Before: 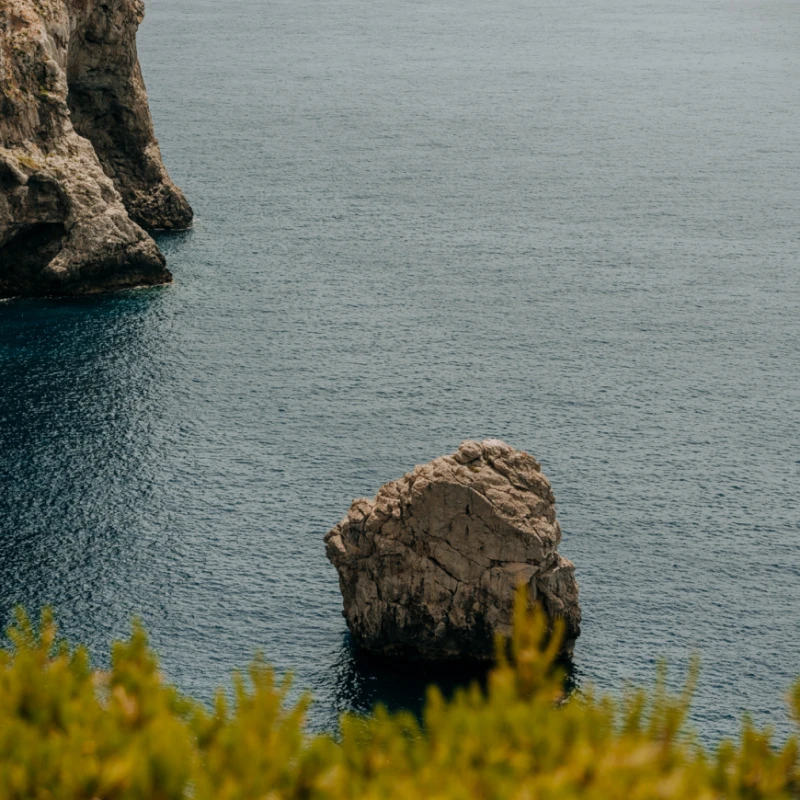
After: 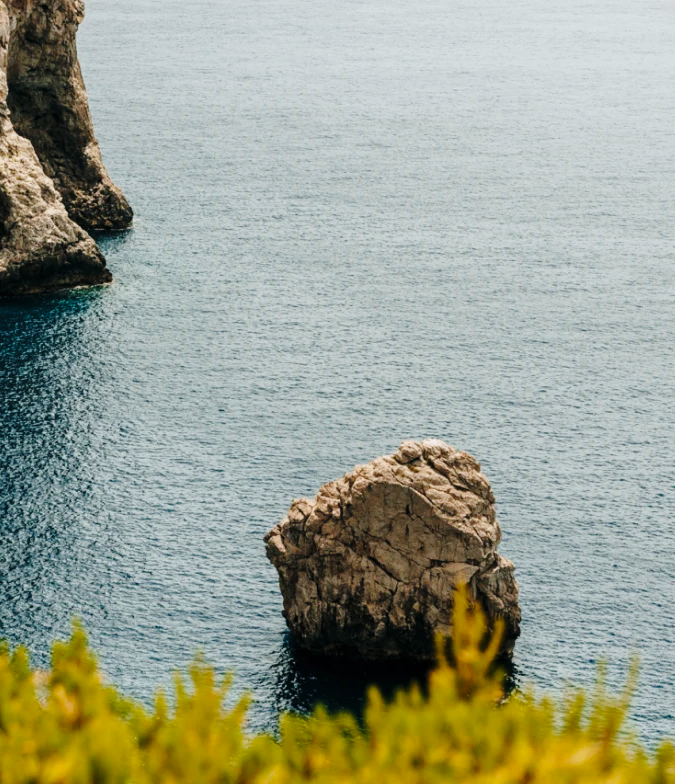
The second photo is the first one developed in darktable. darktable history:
base curve: curves: ch0 [(0, 0) (0.028, 0.03) (0.121, 0.232) (0.46, 0.748) (0.859, 0.968) (1, 1)], preserve colors none
bloom: size 13.65%, threshold 98.39%, strength 4.82%
crop: left 7.598%, right 7.873%
